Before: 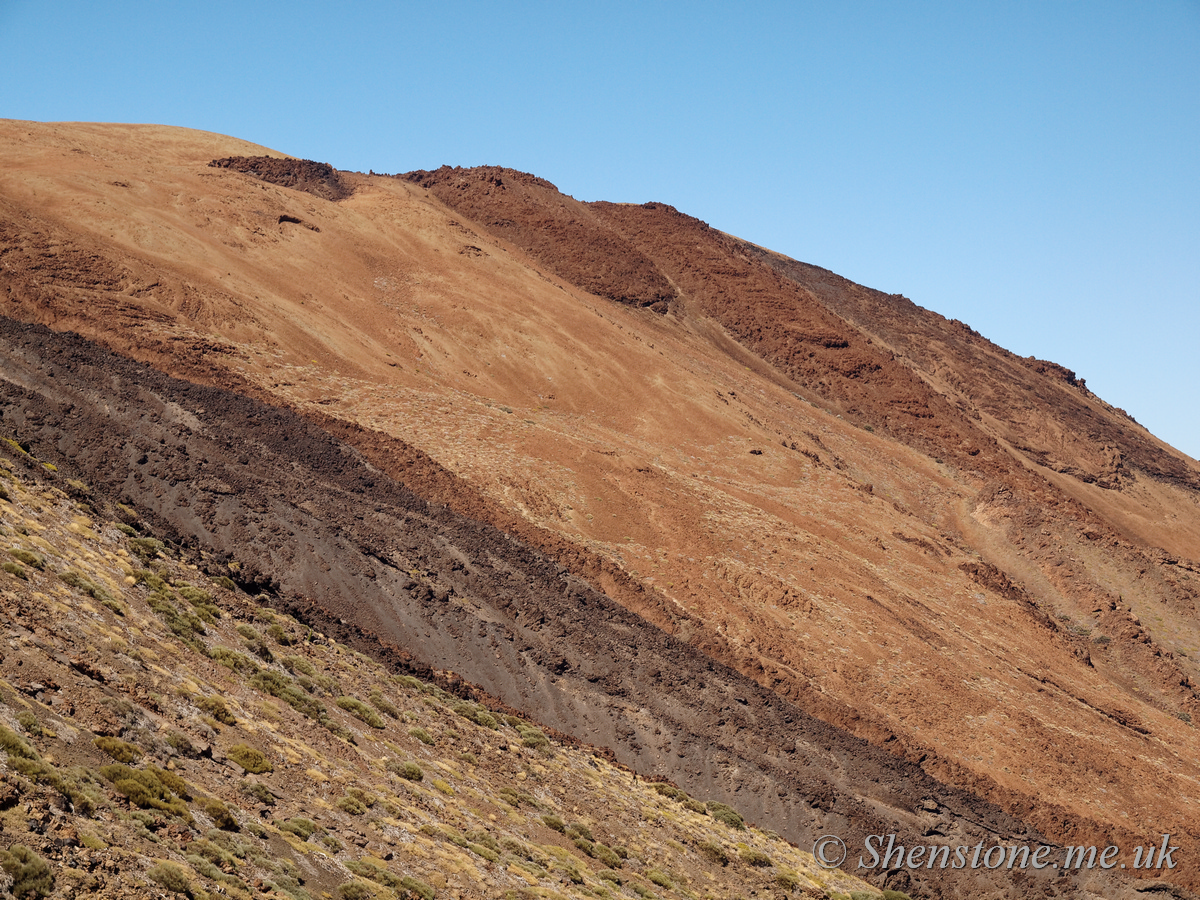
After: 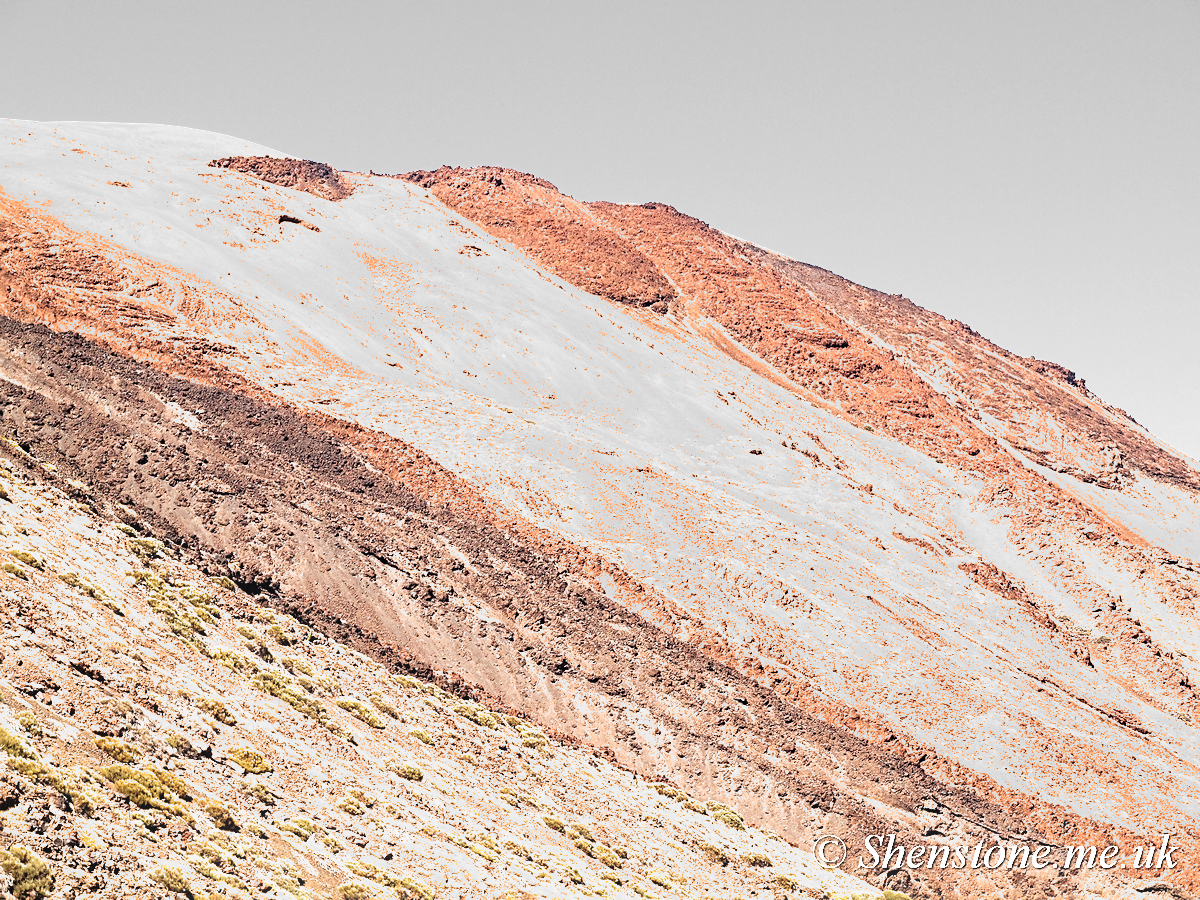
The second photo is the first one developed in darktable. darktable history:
sharpen: on, module defaults
filmic rgb: middle gray luminance 18.42%, black relative exposure -11.45 EV, white relative exposure 2.55 EV, threshold 6 EV, target black luminance 0%, hardness 8.41, latitude 99%, contrast 1.084, shadows ↔ highlights balance 0.505%, add noise in highlights 0, preserve chrominance max RGB, color science v3 (2019), use custom middle-gray values true, iterations of high-quality reconstruction 0, contrast in highlights soft, enable highlight reconstruction true
bloom: size 9%, threshold 100%, strength 7%
exposure: exposure 2 EV, compensate highlight preservation false
